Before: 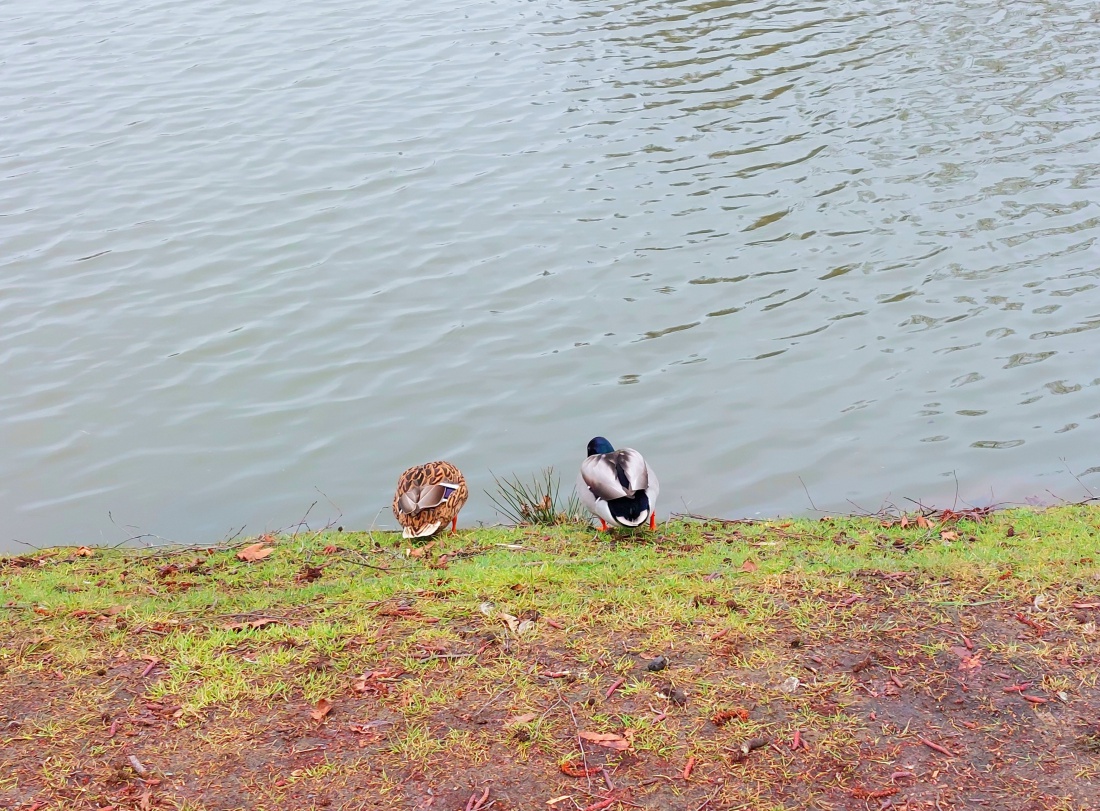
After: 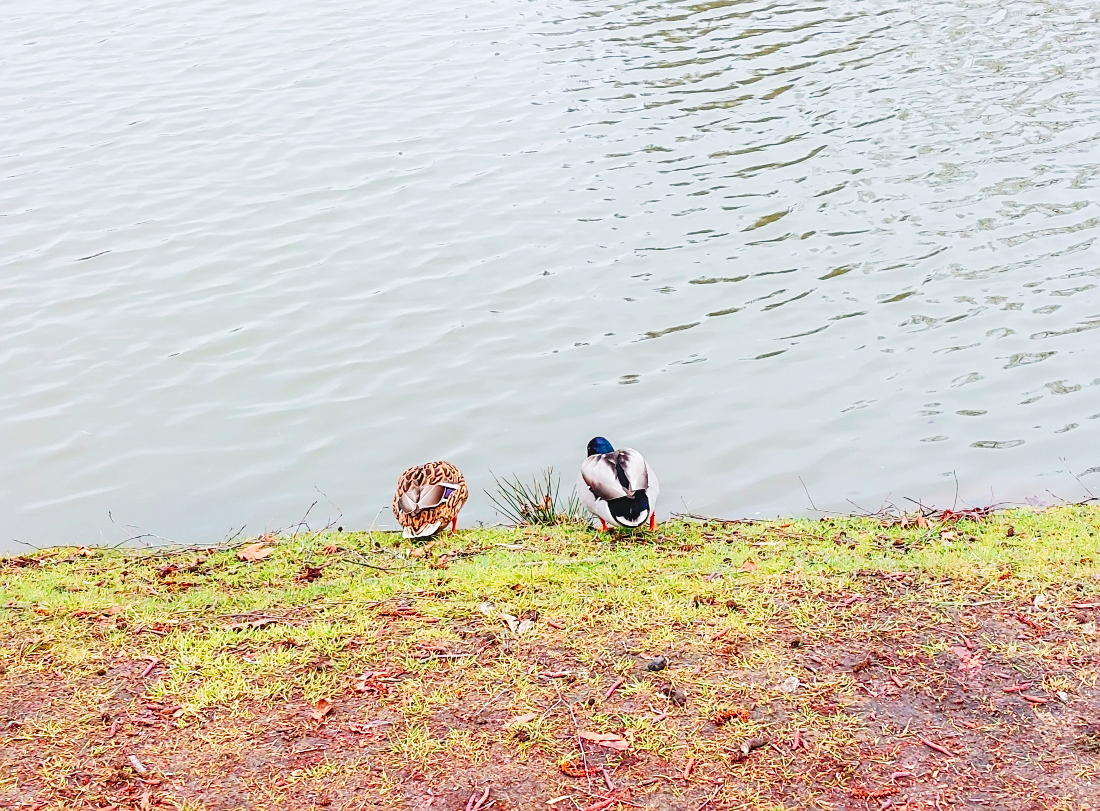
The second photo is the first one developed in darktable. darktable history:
tone curve: curves: ch0 [(0, 0) (0.003, 0.011) (0.011, 0.014) (0.025, 0.023) (0.044, 0.035) (0.069, 0.047) (0.1, 0.065) (0.136, 0.098) (0.177, 0.139) (0.224, 0.214) (0.277, 0.306) (0.335, 0.392) (0.399, 0.484) (0.468, 0.584) (0.543, 0.68) (0.623, 0.772) (0.709, 0.847) (0.801, 0.905) (0.898, 0.951) (1, 1)], preserve colors none
local contrast: on, module defaults
sharpen: on, module defaults
